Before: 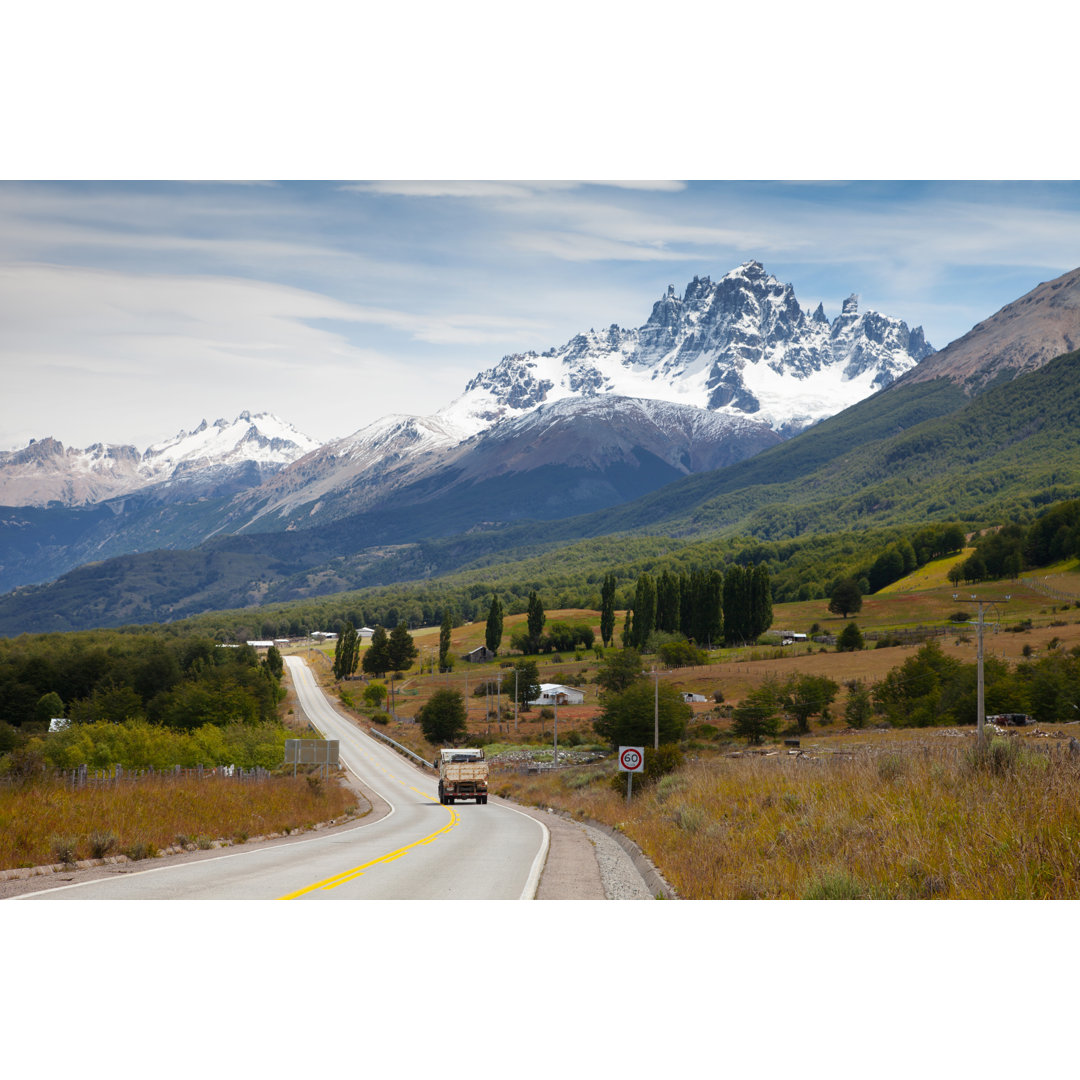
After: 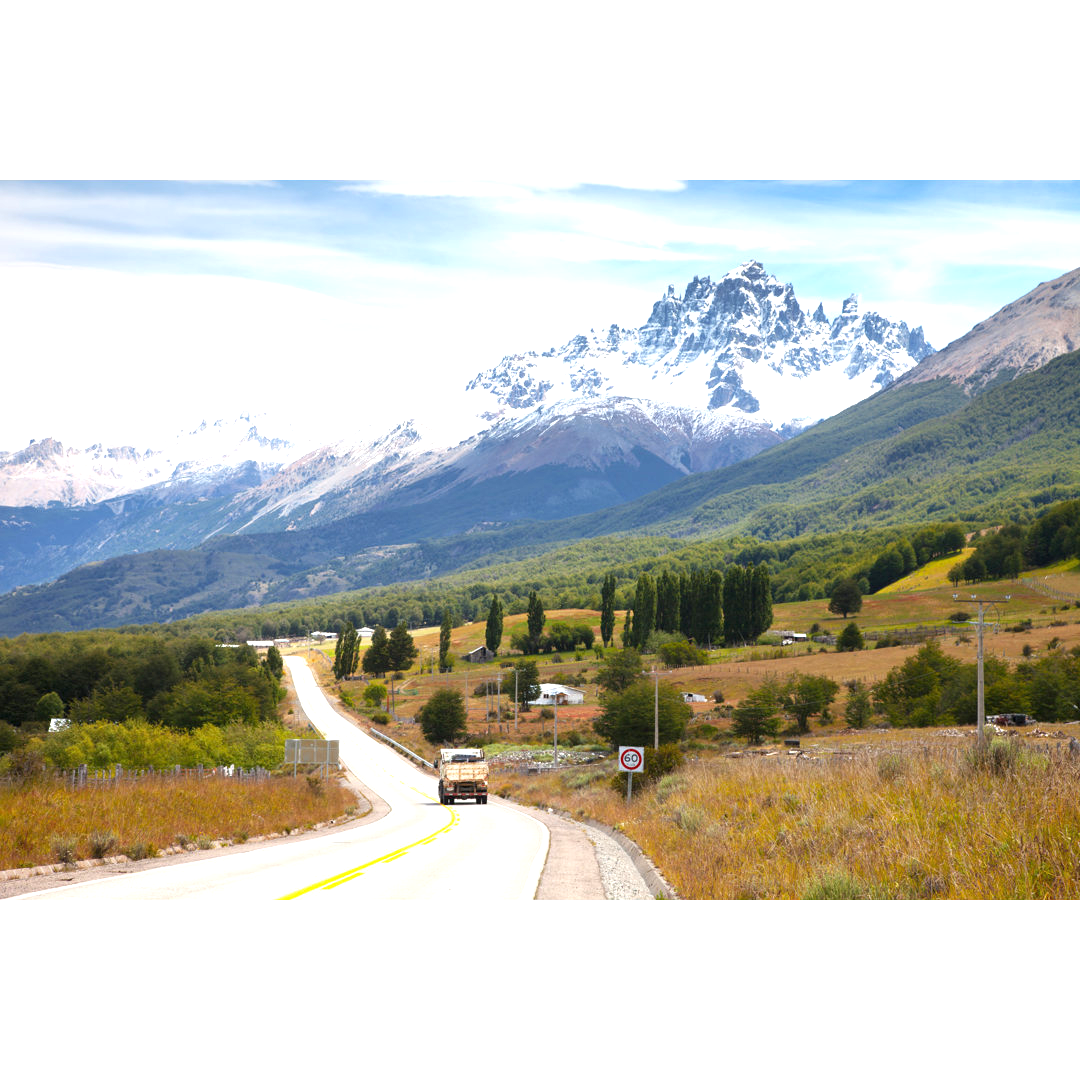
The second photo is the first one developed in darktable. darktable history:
exposure: exposure 1.068 EV, compensate exposure bias true, compensate highlight preservation false
tone equalizer: on, module defaults
